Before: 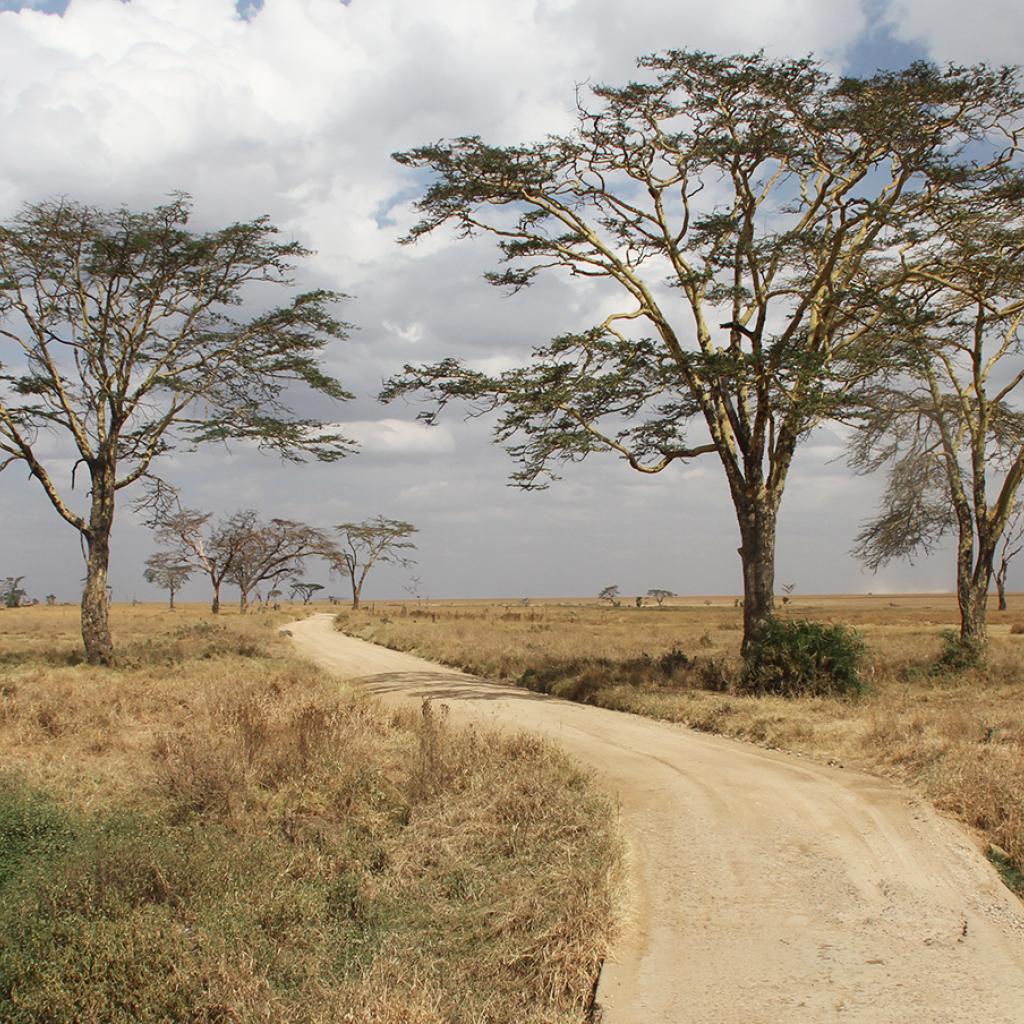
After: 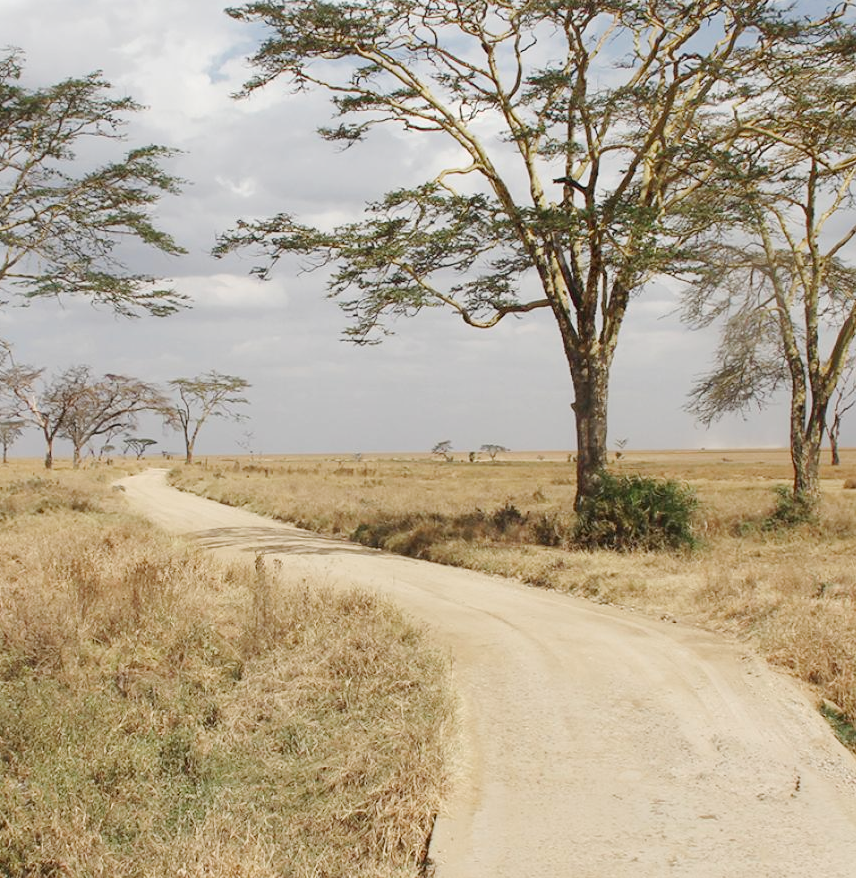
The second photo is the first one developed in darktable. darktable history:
base curve: curves: ch0 [(0, 0) (0.158, 0.273) (0.879, 0.895) (1, 1)], preserve colors none
crop: left 16.315%, top 14.246%
